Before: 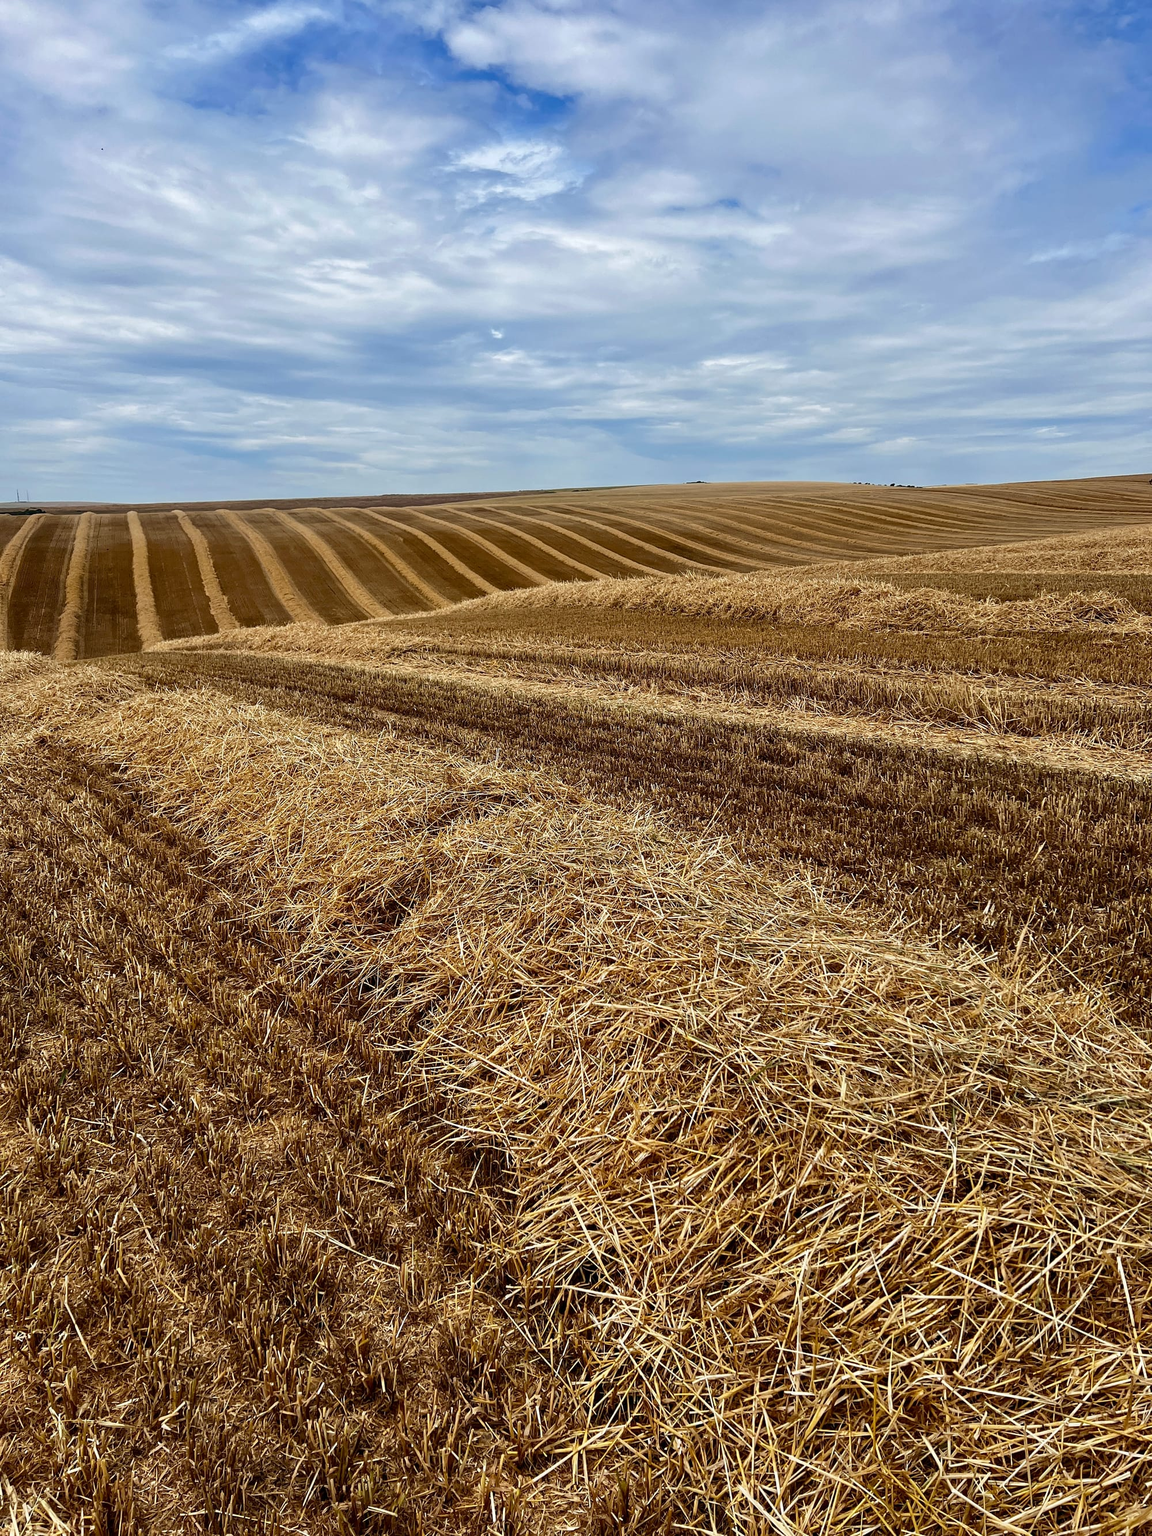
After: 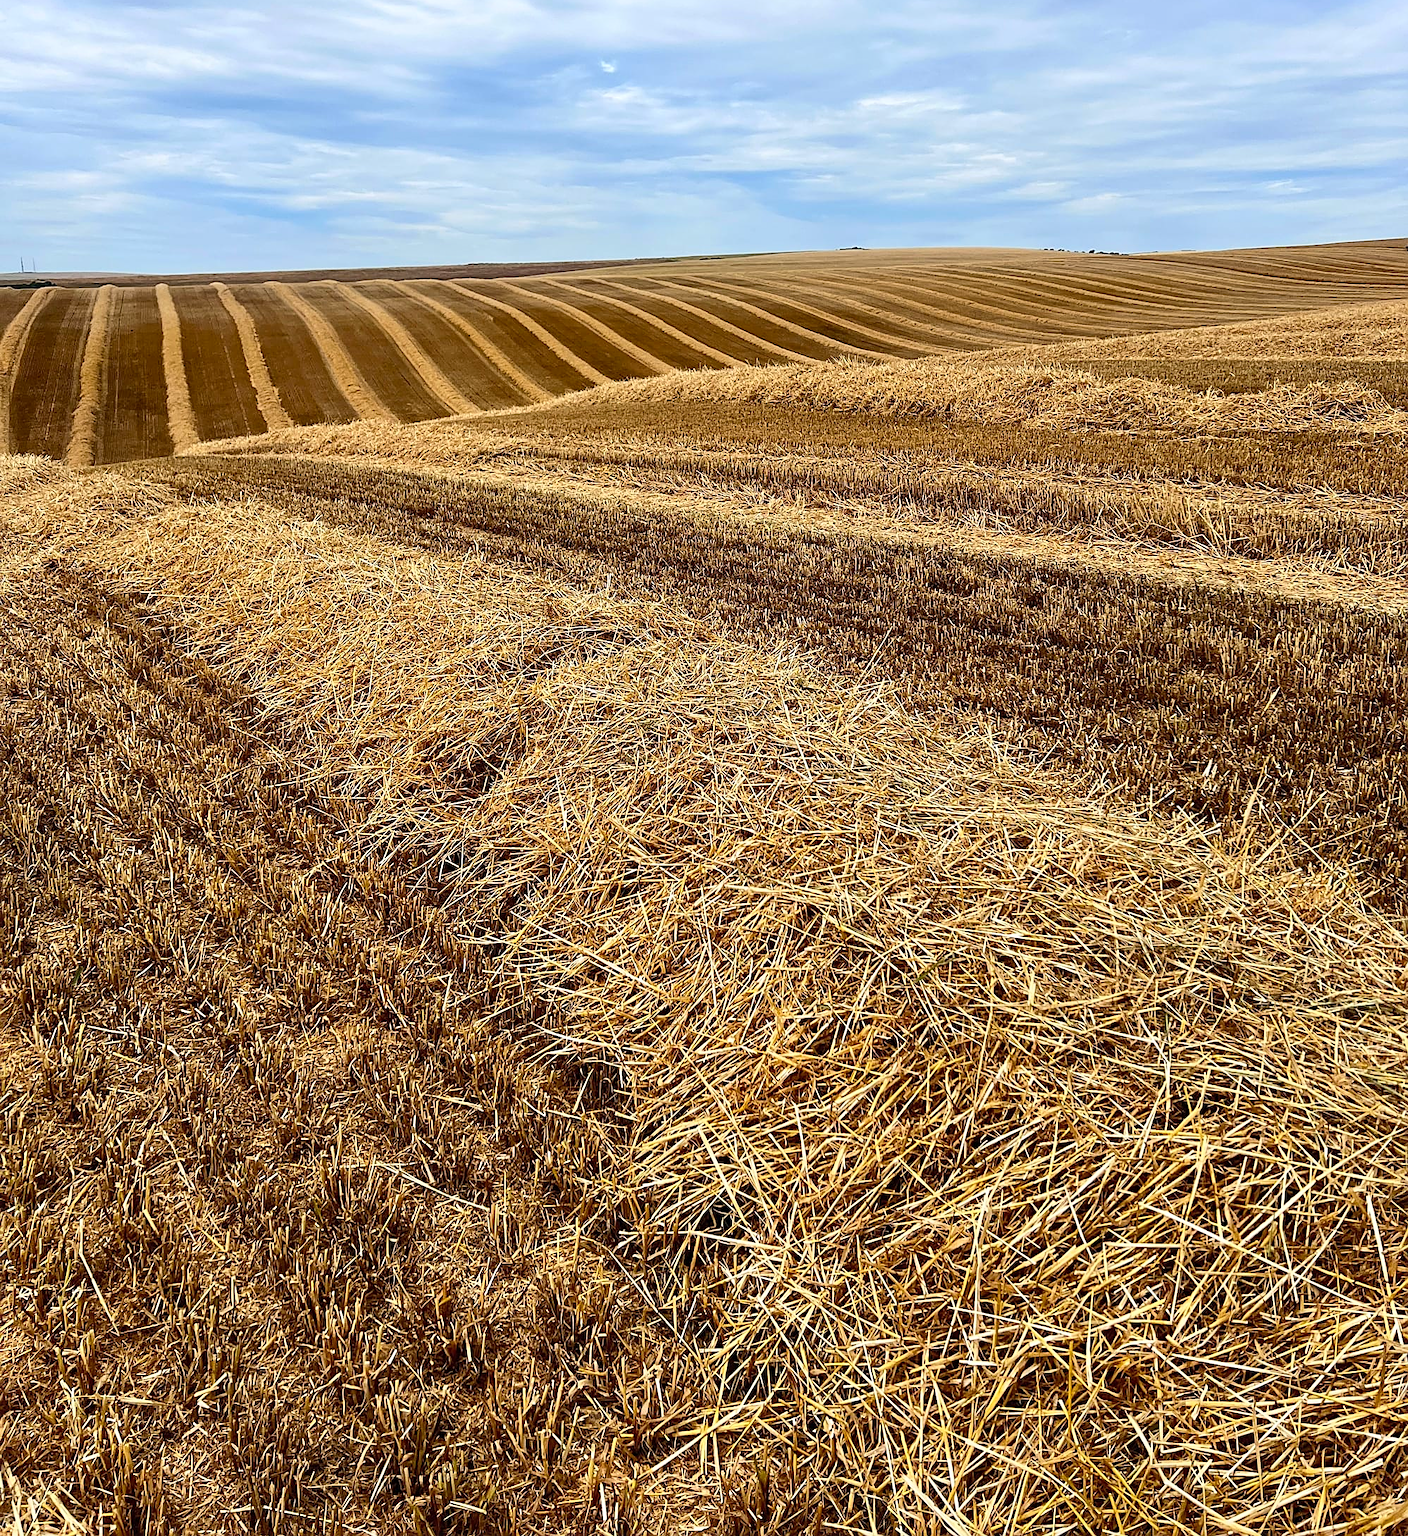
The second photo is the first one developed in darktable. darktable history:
contrast brightness saturation: contrast 0.196, brightness 0.156, saturation 0.219
sharpen: on, module defaults
crop and rotate: top 18.247%
